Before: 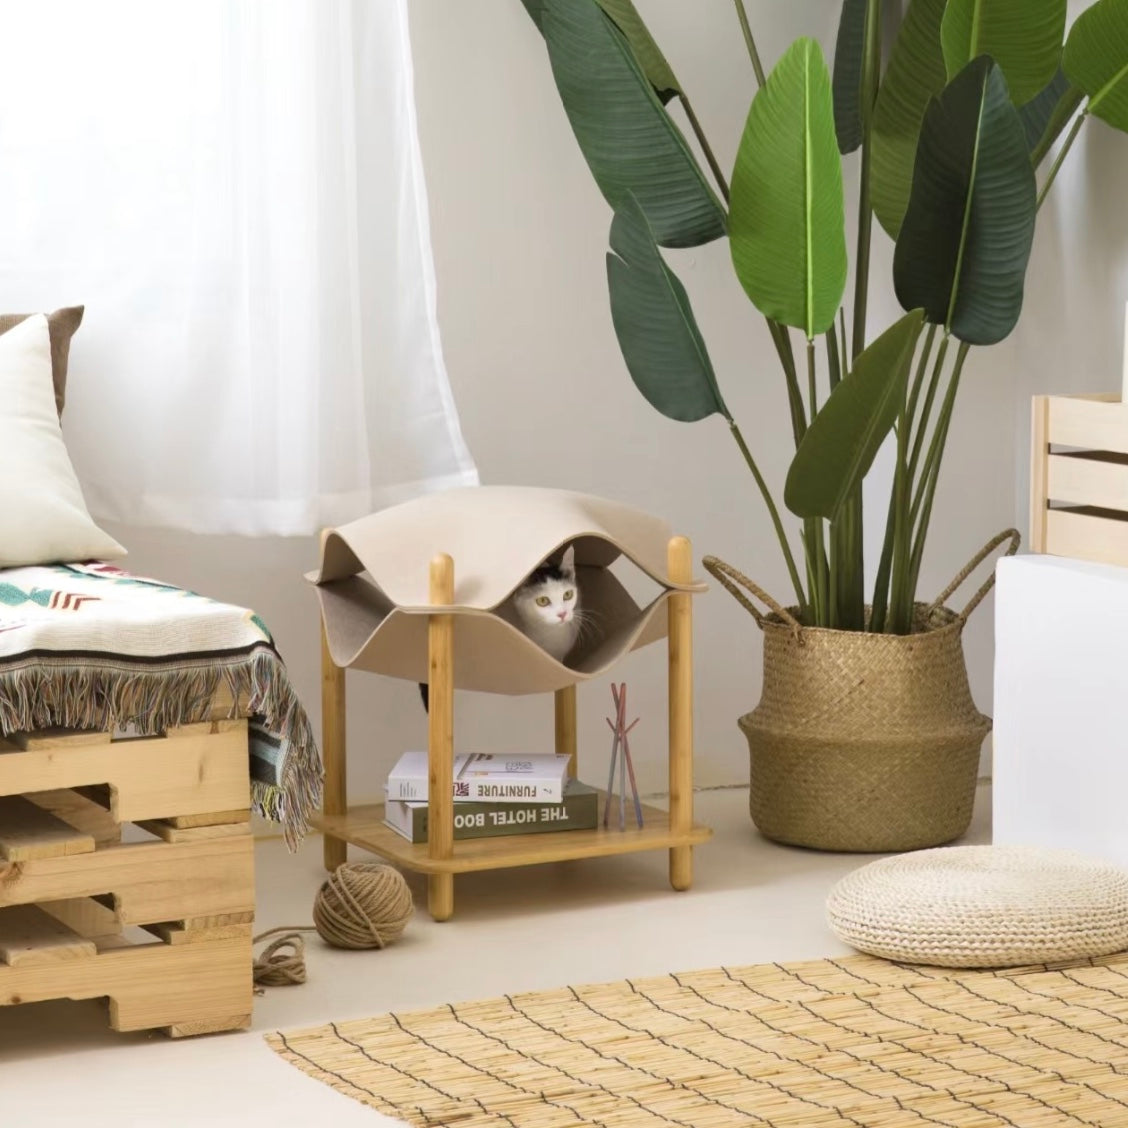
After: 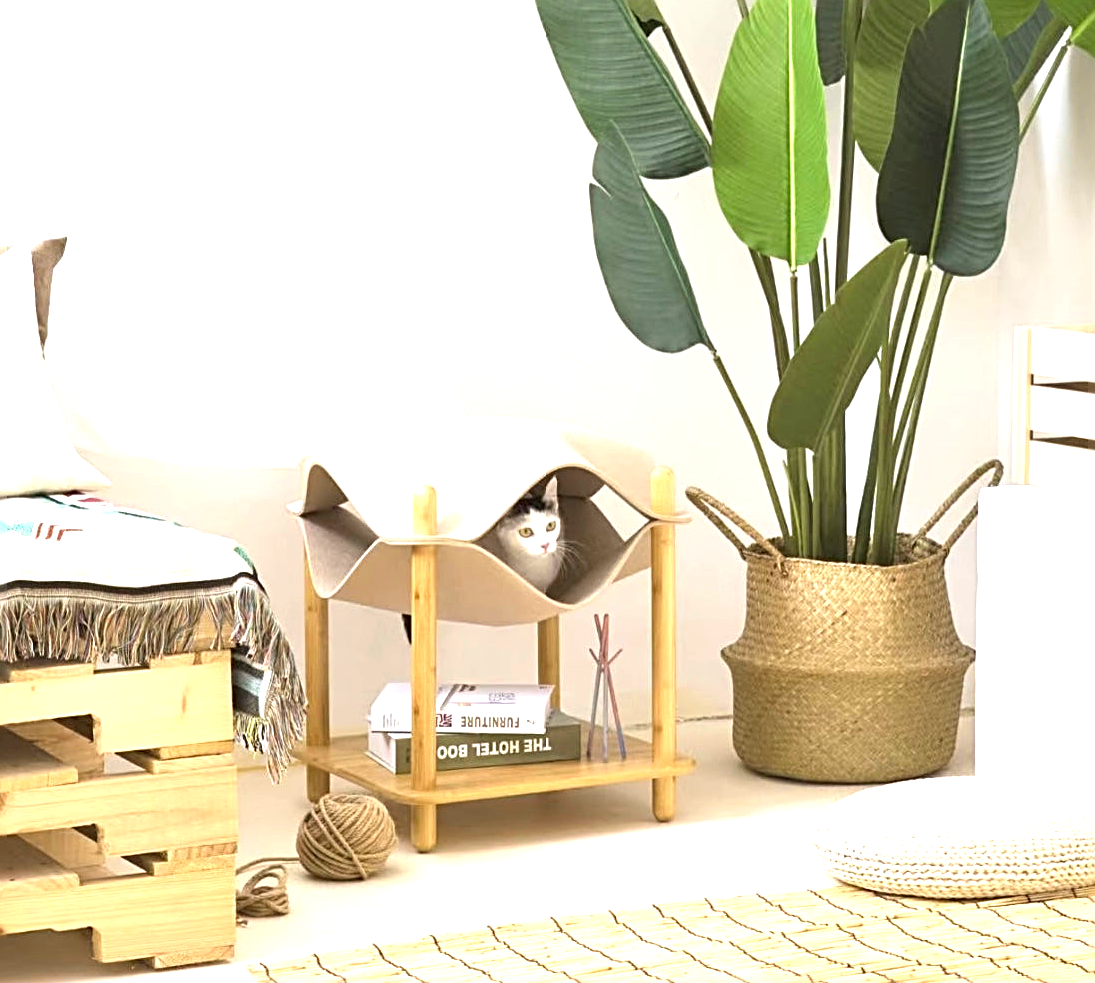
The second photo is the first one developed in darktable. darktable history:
exposure: exposure 1.25 EV, compensate exposure bias true, compensate highlight preservation false
white balance: emerald 1
crop: left 1.507%, top 6.147%, right 1.379%, bottom 6.637%
sharpen: radius 2.676, amount 0.669
